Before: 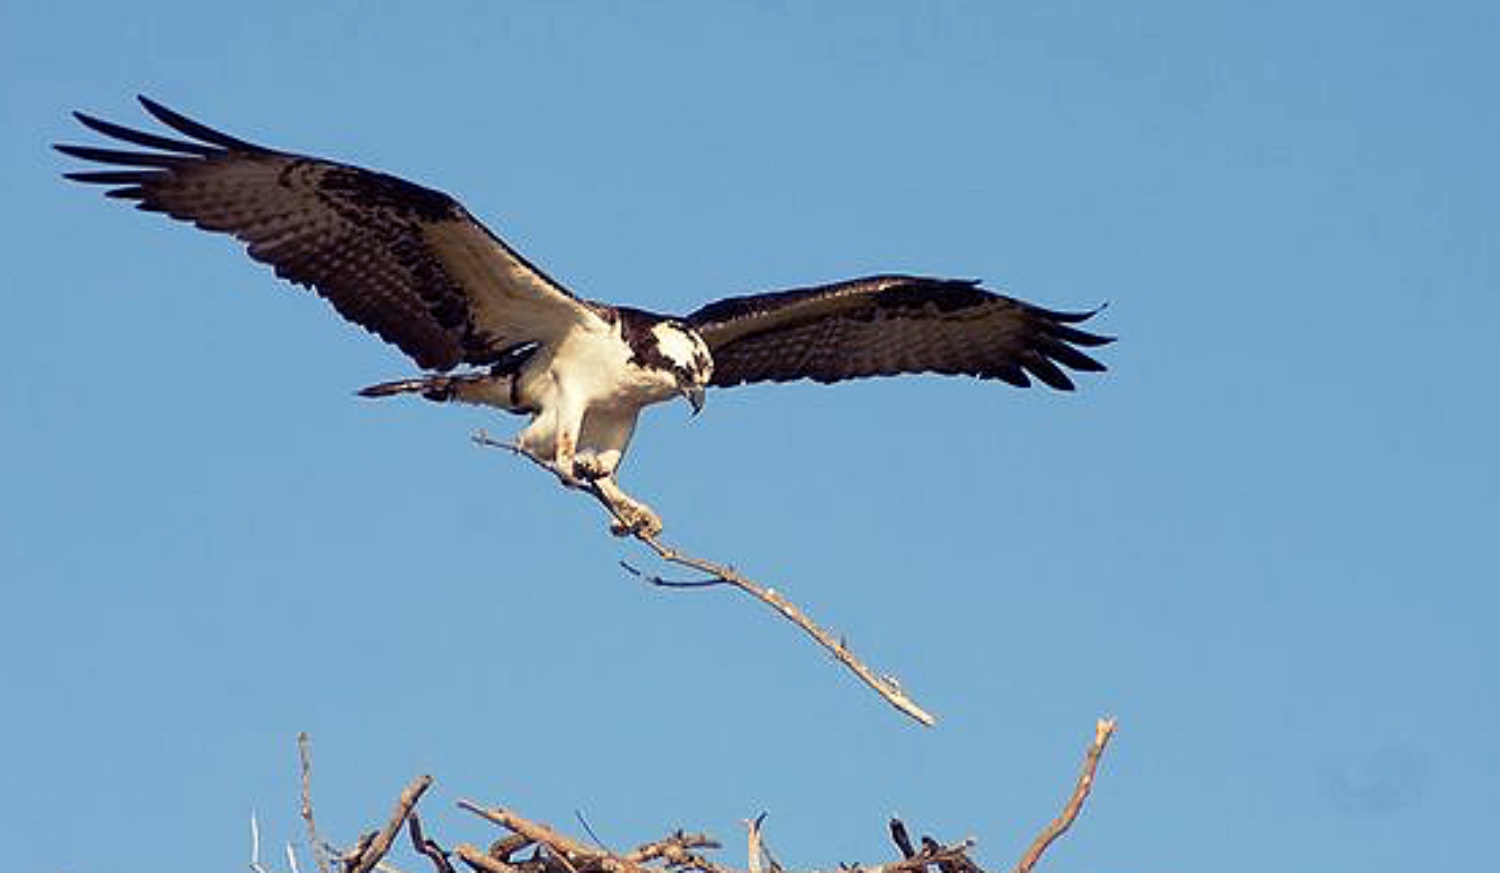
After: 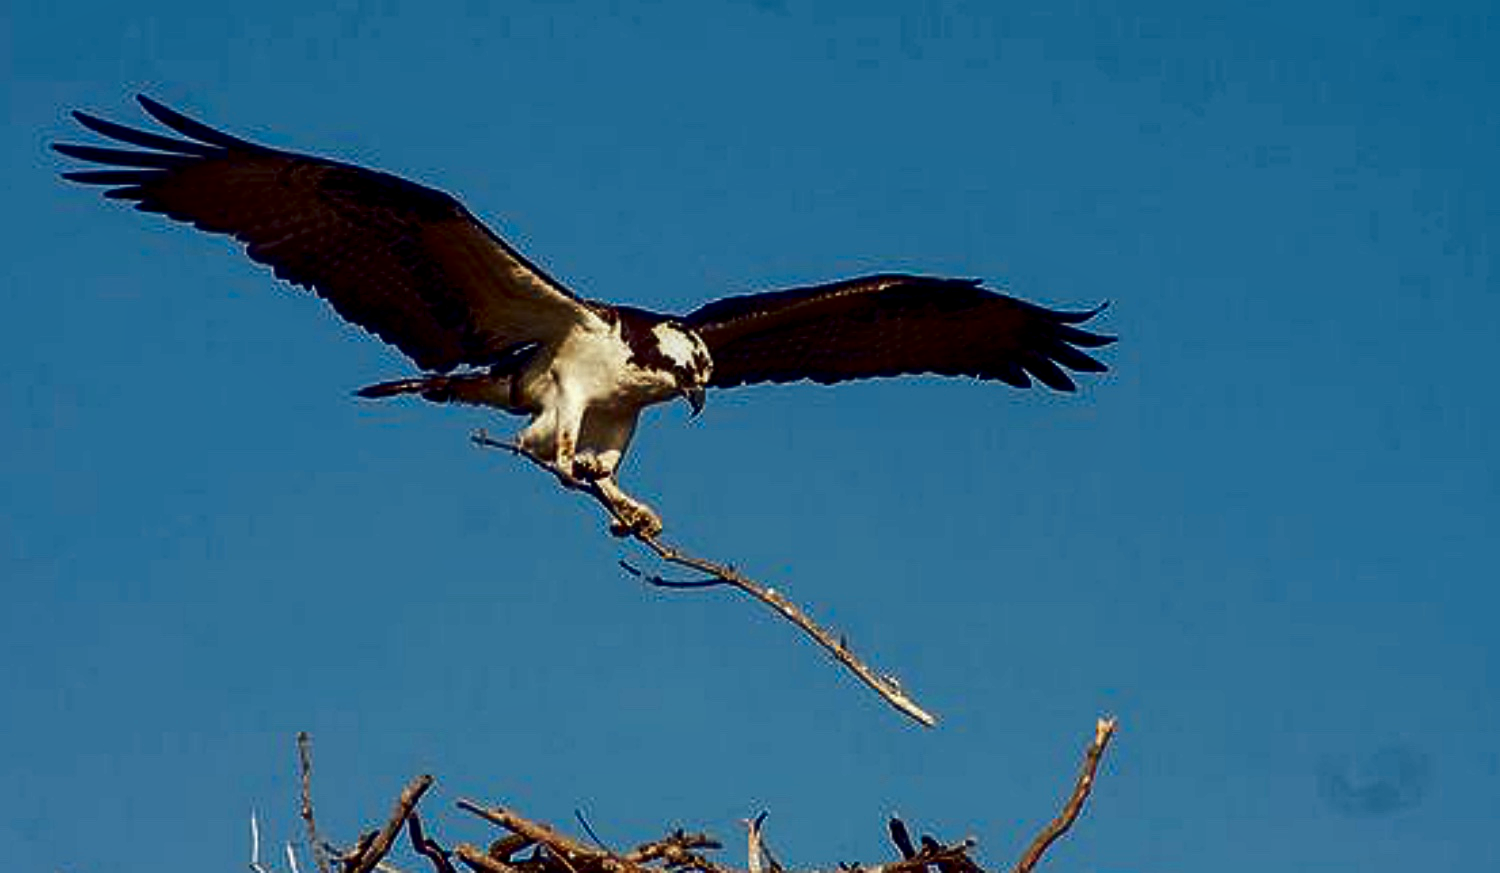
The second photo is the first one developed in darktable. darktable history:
local contrast: on, module defaults
contrast brightness saturation: contrast 0.092, brightness -0.574, saturation 0.168
